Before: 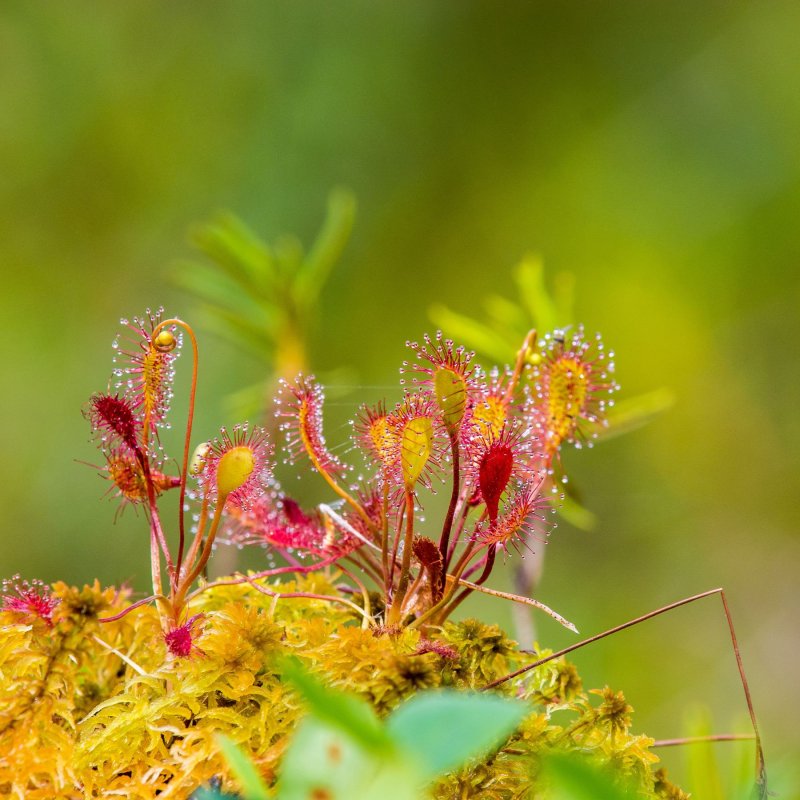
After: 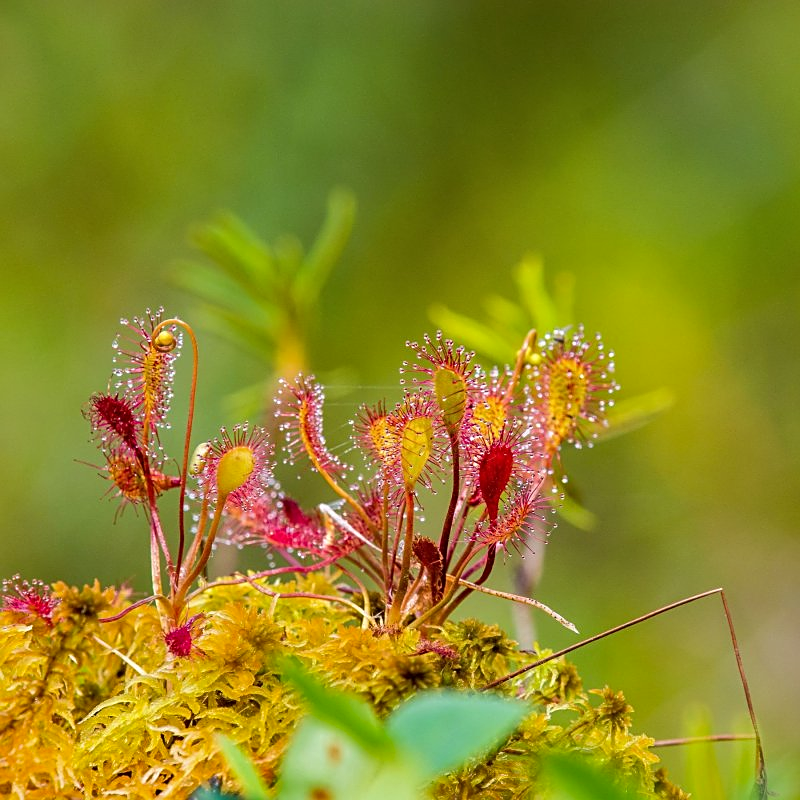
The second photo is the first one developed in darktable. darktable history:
shadows and highlights: shadows 40, highlights -54, highlights color adjustment 46%, low approximation 0.01, soften with gaussian
sharpen: amount 0.478
